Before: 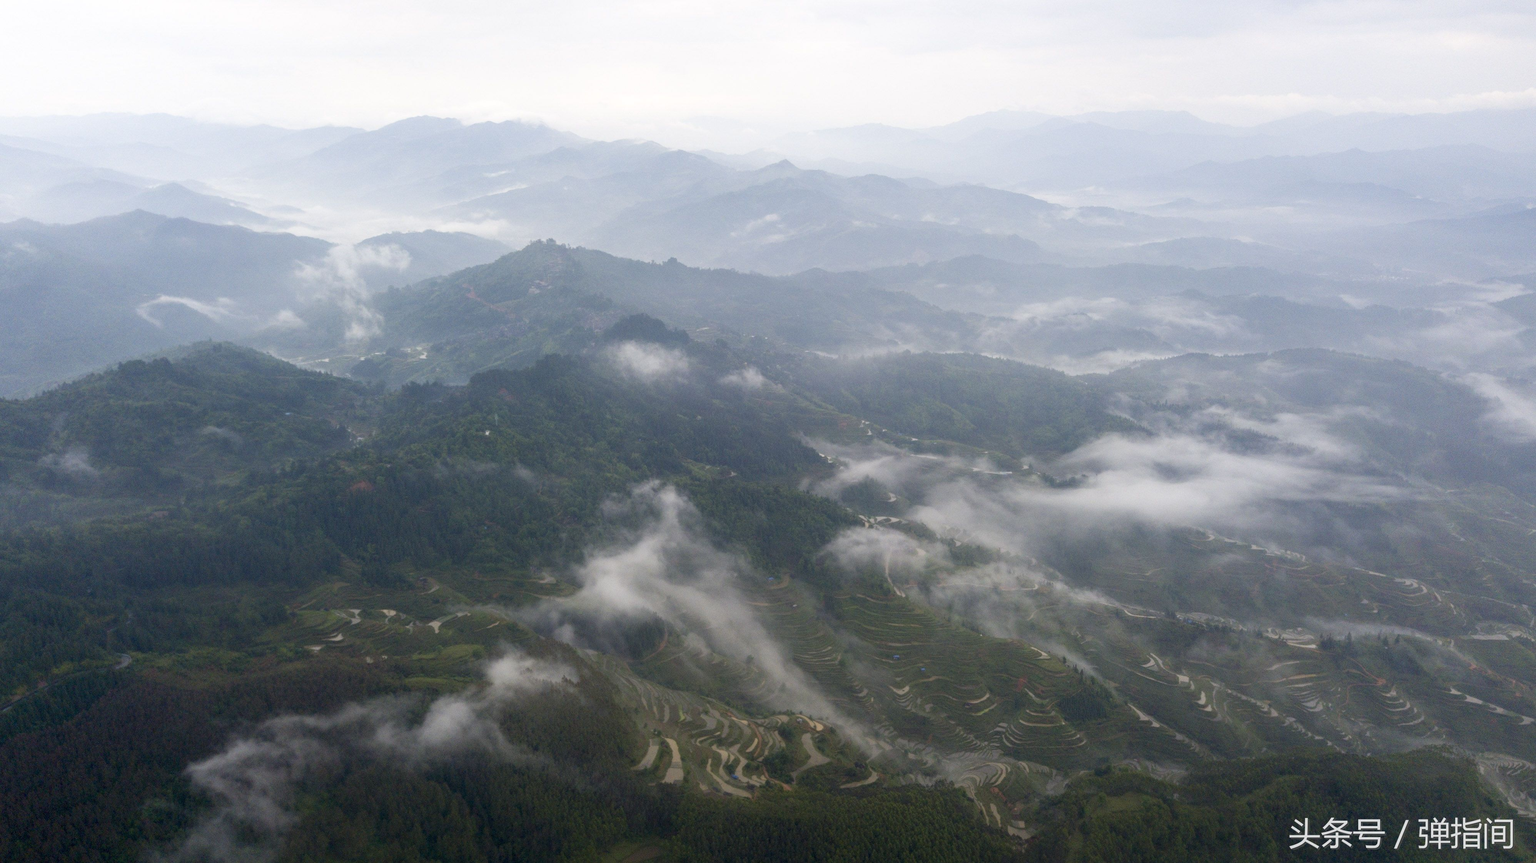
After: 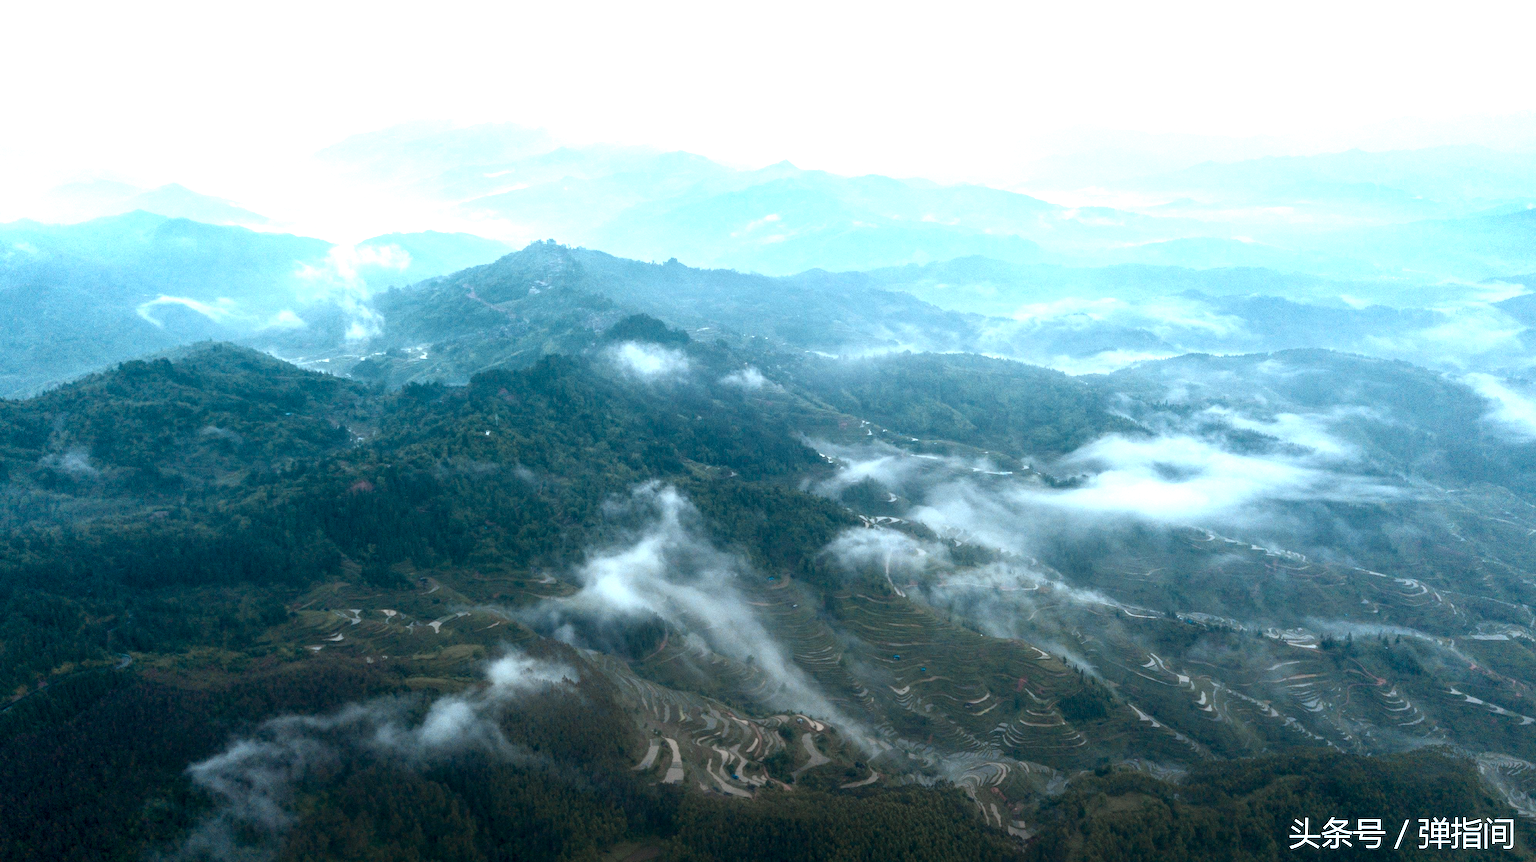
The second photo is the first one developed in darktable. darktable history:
color zones: curves: ch0 [(0, 0.613) (0.01, 0.613) (0.245, 0.448) (0.498, 0.529) (0.642, 0.665) (0.879, 0.777) (0.99, 0.613)]; ch1 [(0, 0.272) (0.219, 0.127) (0.724, 0.346)]
contrast brightness saturation: contrast 0.066, brightness -0.139, saturation 0.109
sharpen: radius 1.454, amount 0.396, threshold 1.666
color calibration: output R [1.422, -0.35, -0.252, 0], output G [-0.238, 1.259, -0.084, 0], output B [-0.081, -0.196, 1.58, 0], output brightness [0.49, 0.671, -0.57, 0], gray › normalize channels true, illuminant same as pipeline (D50), x 0.346, y 0.357, temperature 4981.4 K, gamut compression 0
